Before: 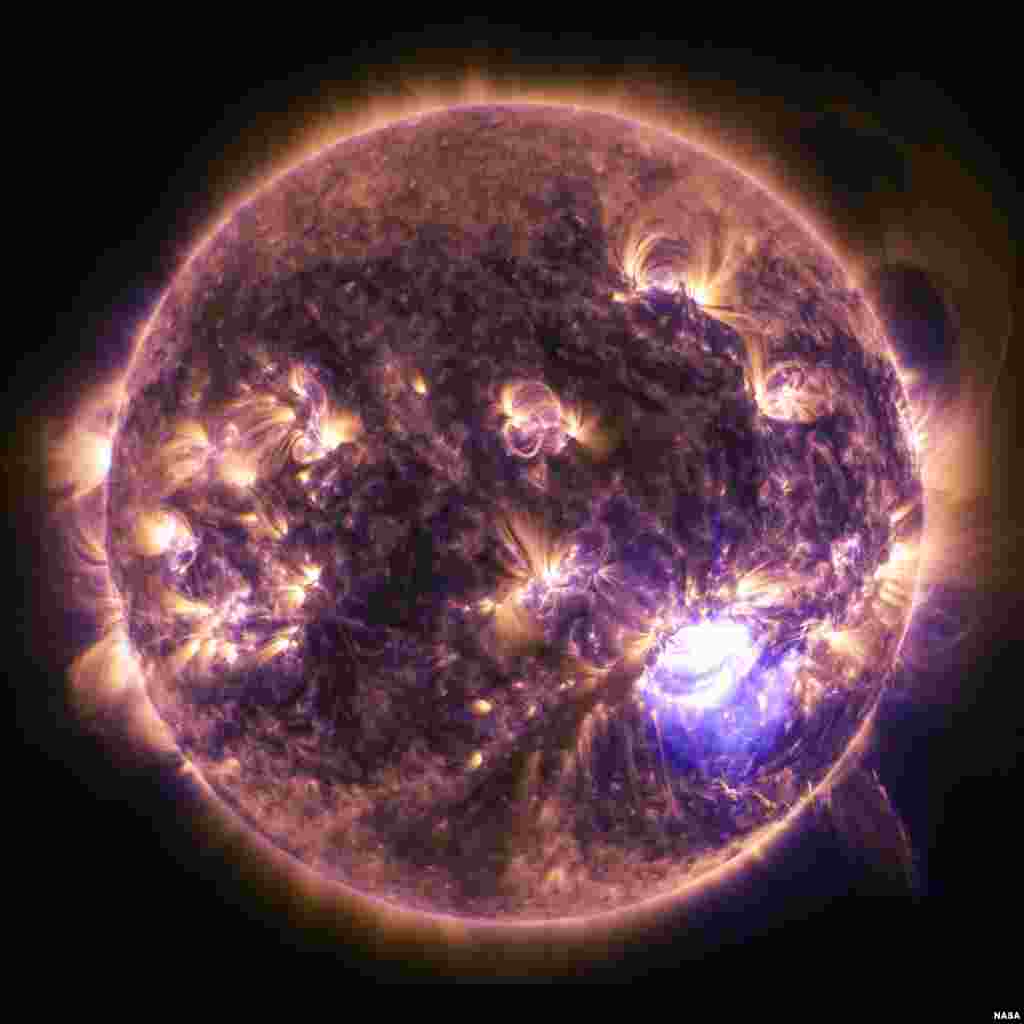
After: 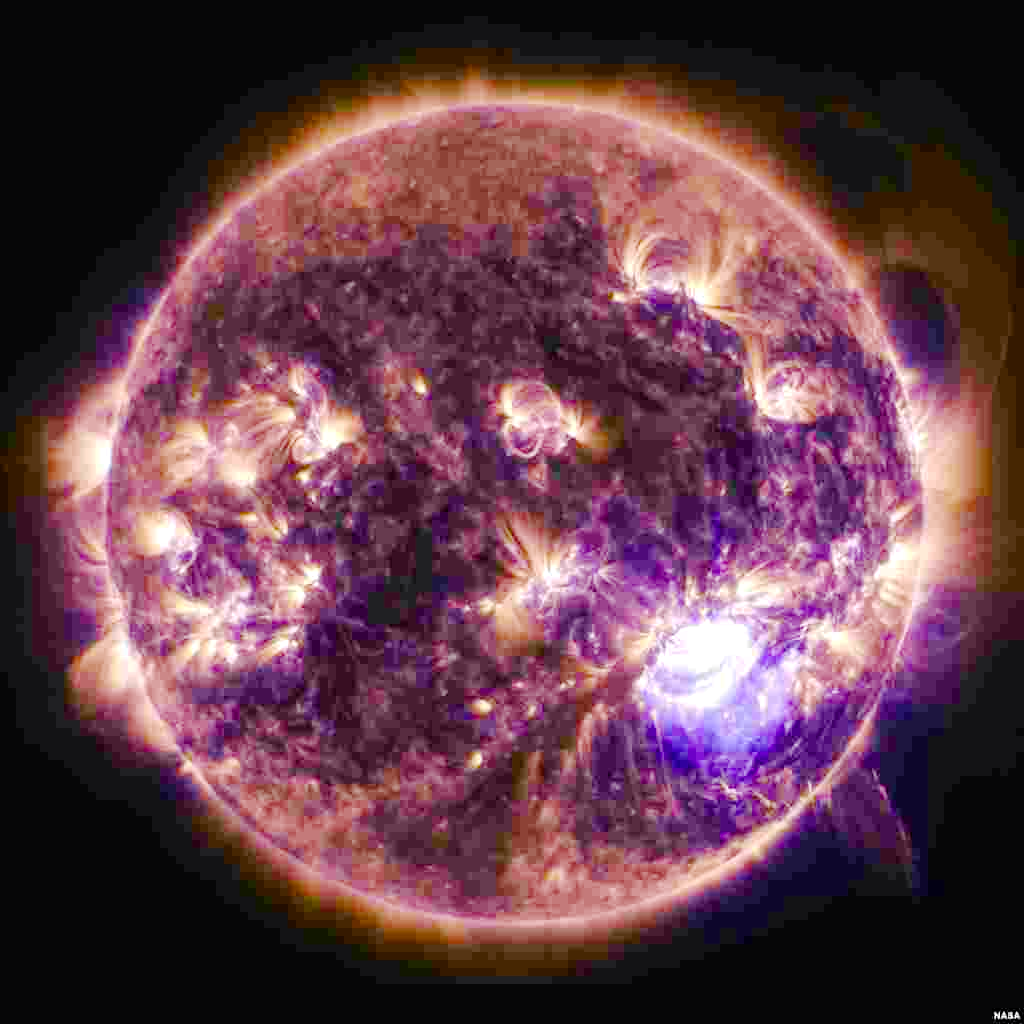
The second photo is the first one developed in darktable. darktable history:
color balance rgb: shadows lift › chroma 1.957%, shadows lift › hue 265.81°, perceptual saturation grading › global saturation 20%, perceptual saturation grading › highlights -49.863%, perceptual saturation grading › shadows 25.2%, global vibrance 24.986%, contrast 10.246%
exposure: exposure -0.058 EV, compensate highlight preservation false
base curve: curves: ch0 [(0, 0) (0.158, 0.273) (0.879, 0.895) (1, 1)], preserve colors none
